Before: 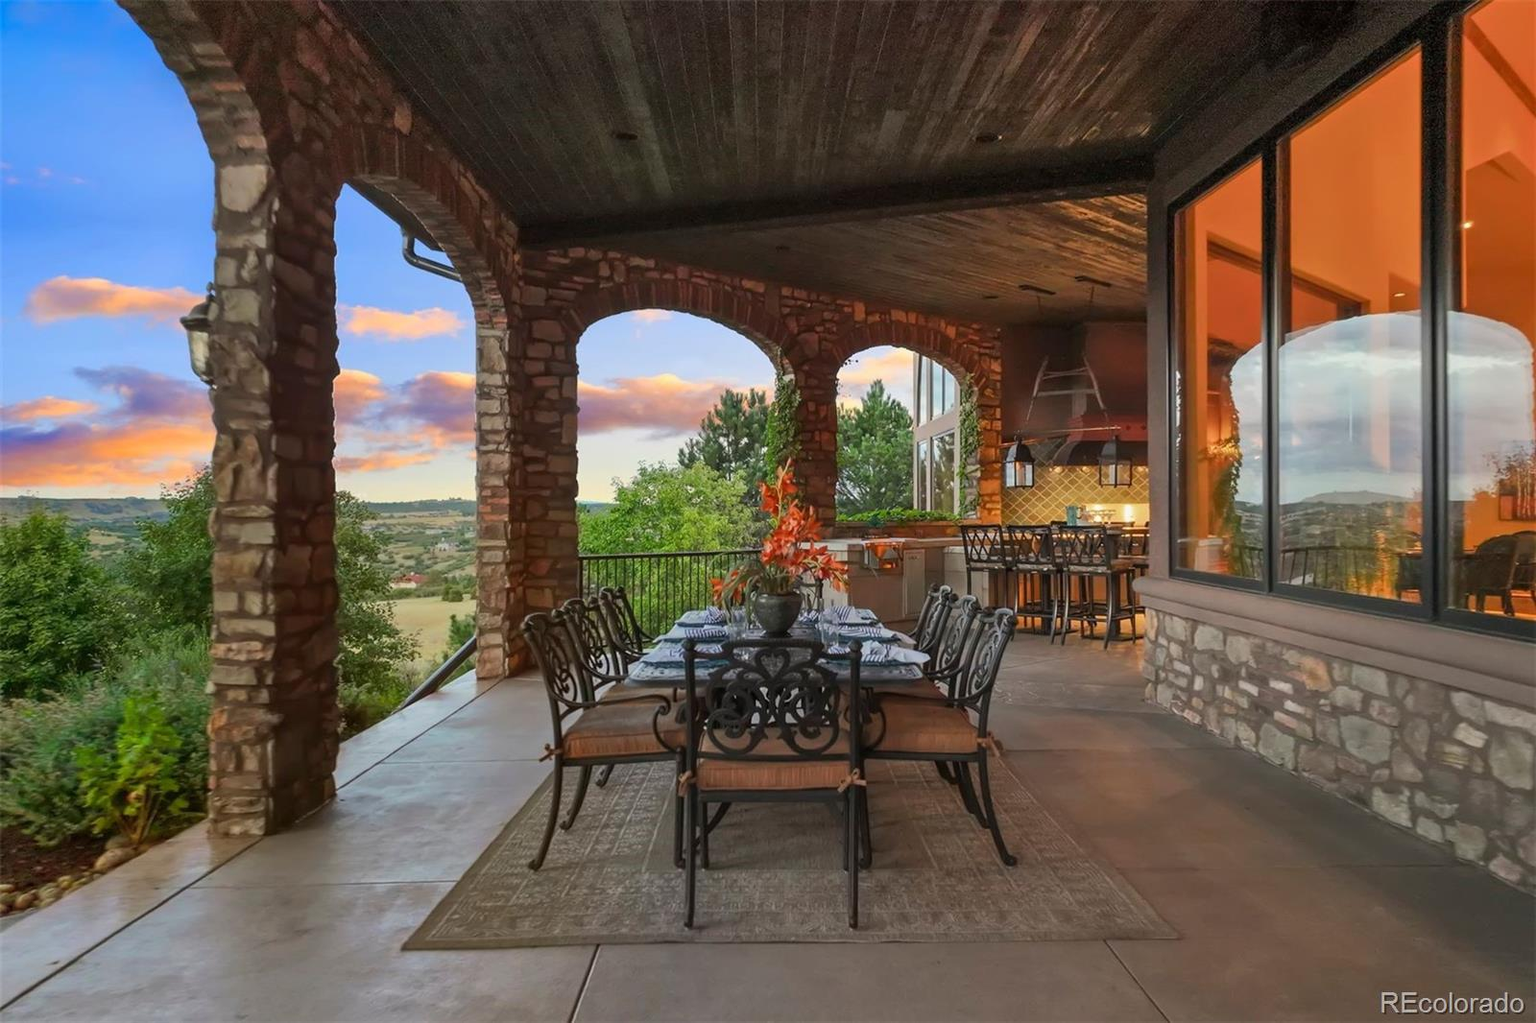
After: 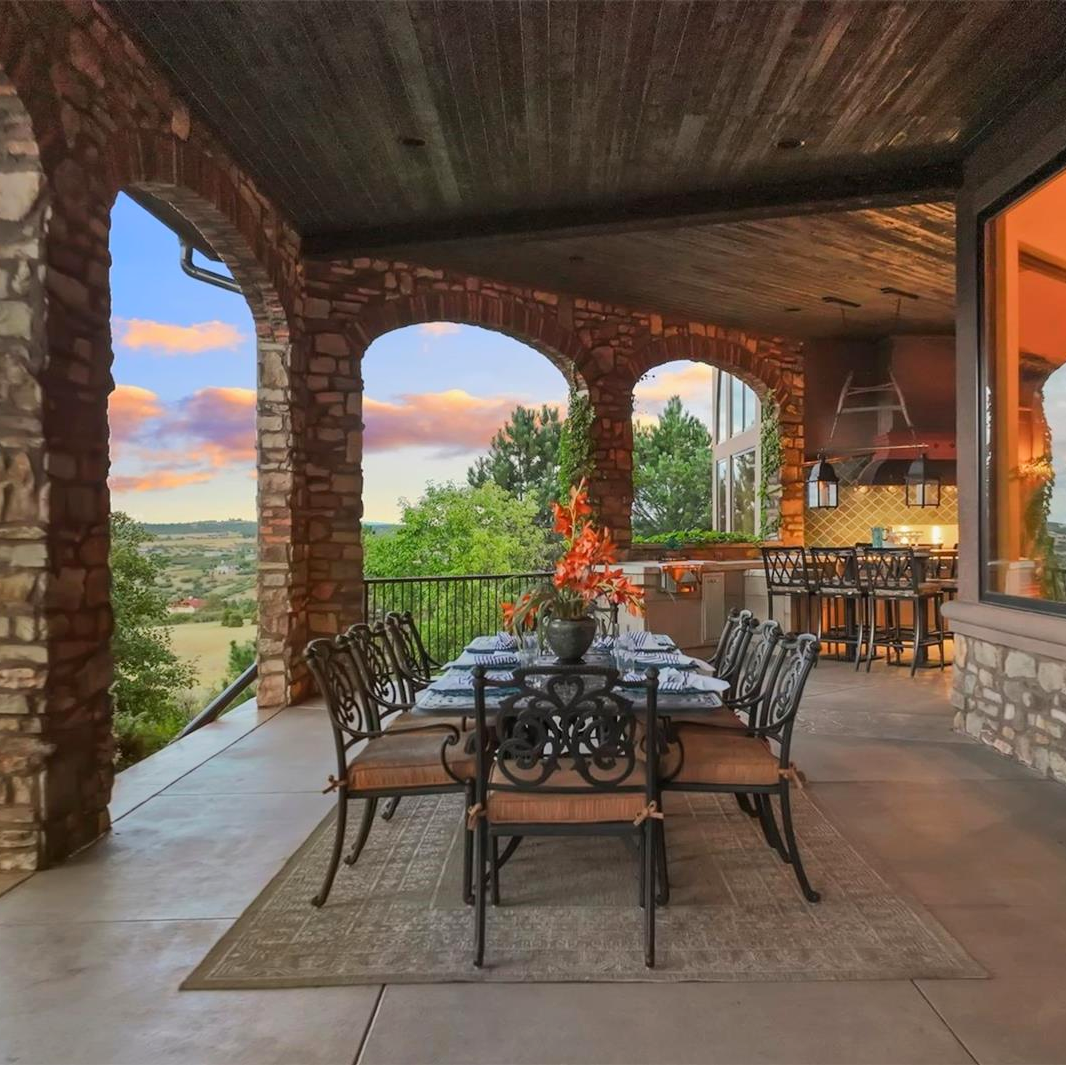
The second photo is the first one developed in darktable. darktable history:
crop and rotate: left 15.055%, right 18.278%
base curve: curves: ch0 [(0, 0) (0.262, 0.32) (0.722, 0.705) (1, 1)]
